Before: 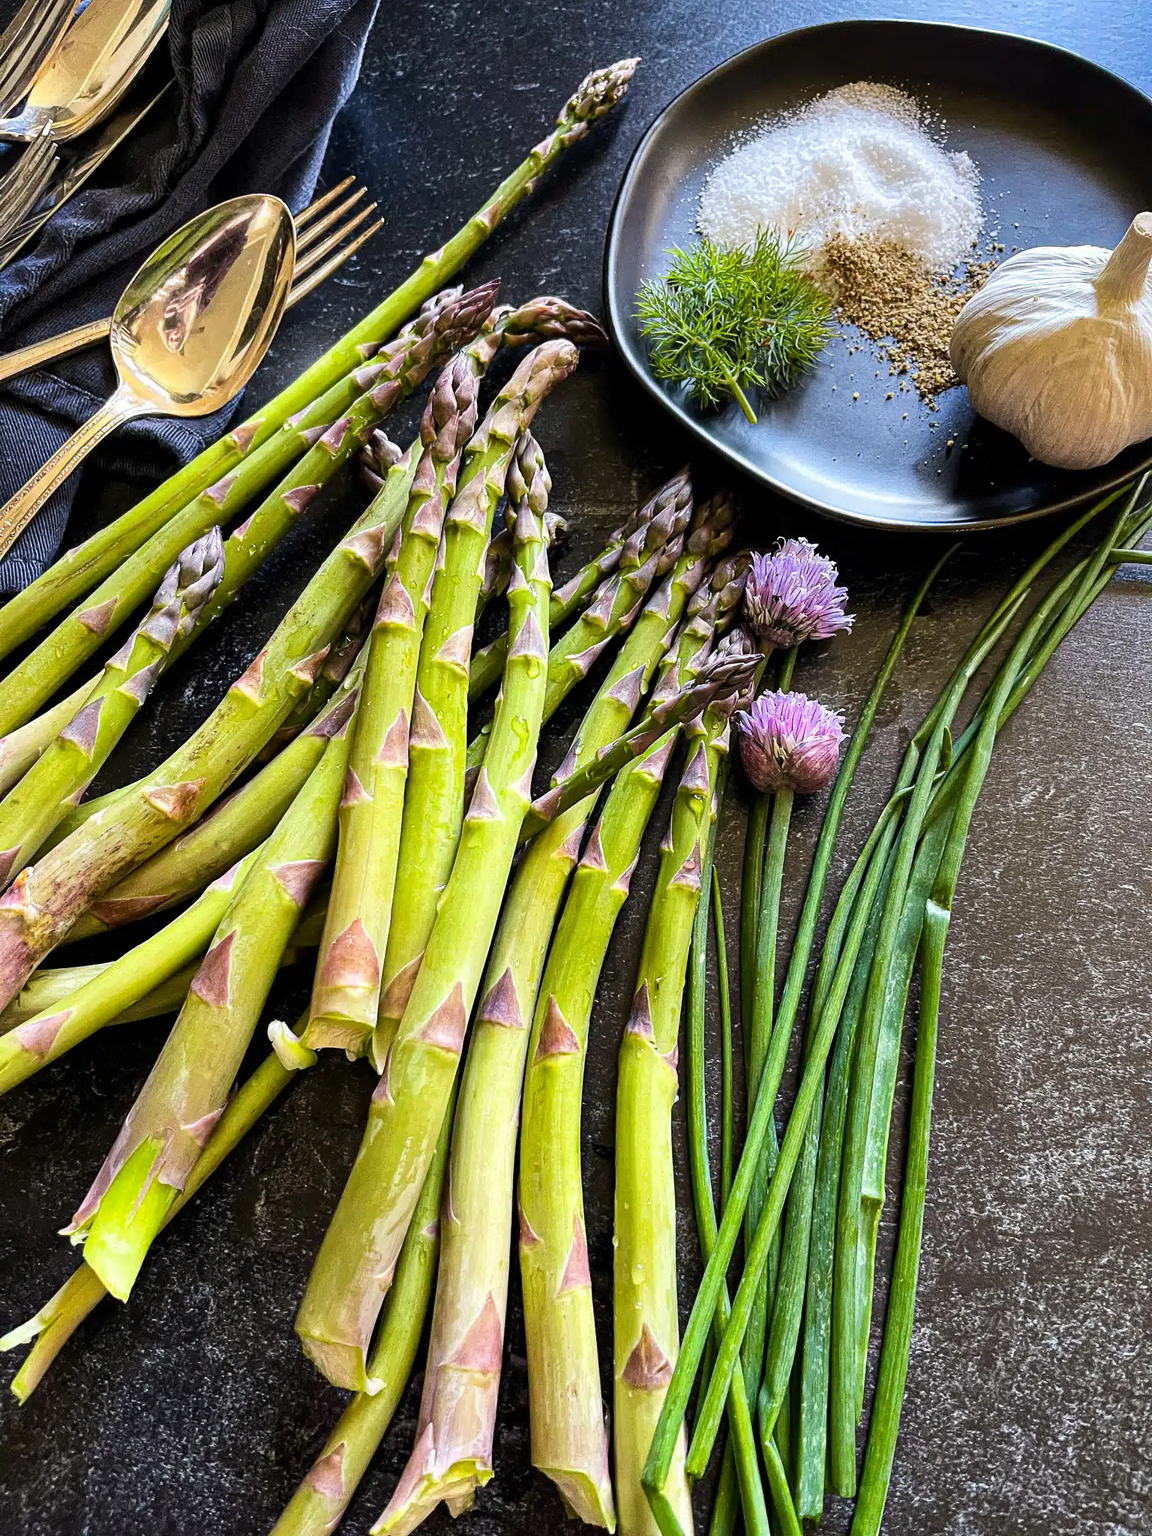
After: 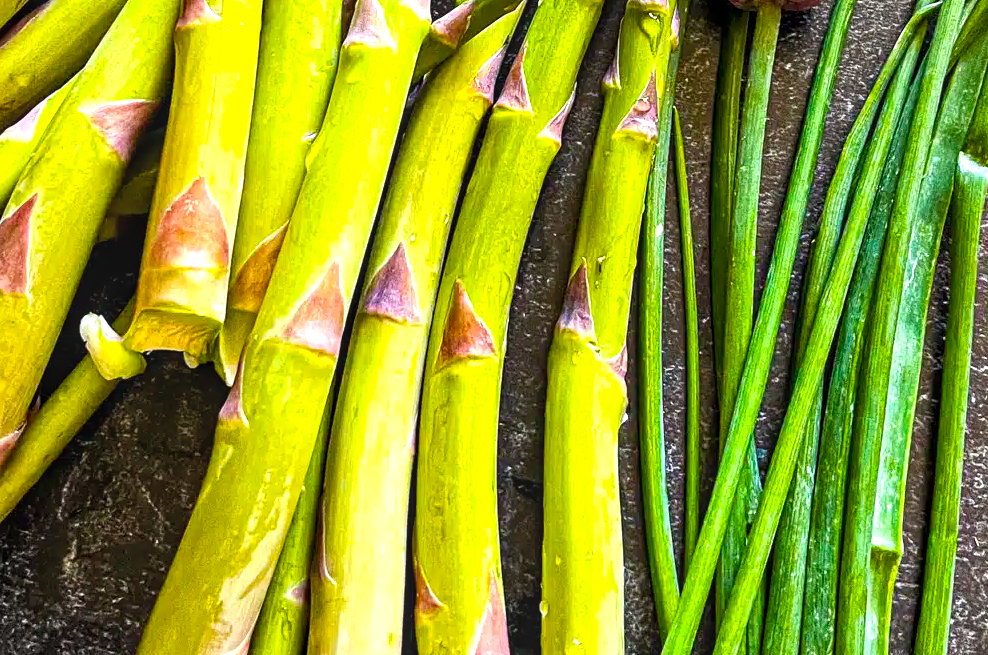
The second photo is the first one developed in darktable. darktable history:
crop: left 18.091%, top 51.13%, right 17.525%, bottom 16.85%
exposure: exposure 0.507 EV, compensate highlight preservation false
color balance rgb: linear chroma grading › global chroma 15%, perceptual saturation grading › global saturation 30%
local contrast: on, module defaults
